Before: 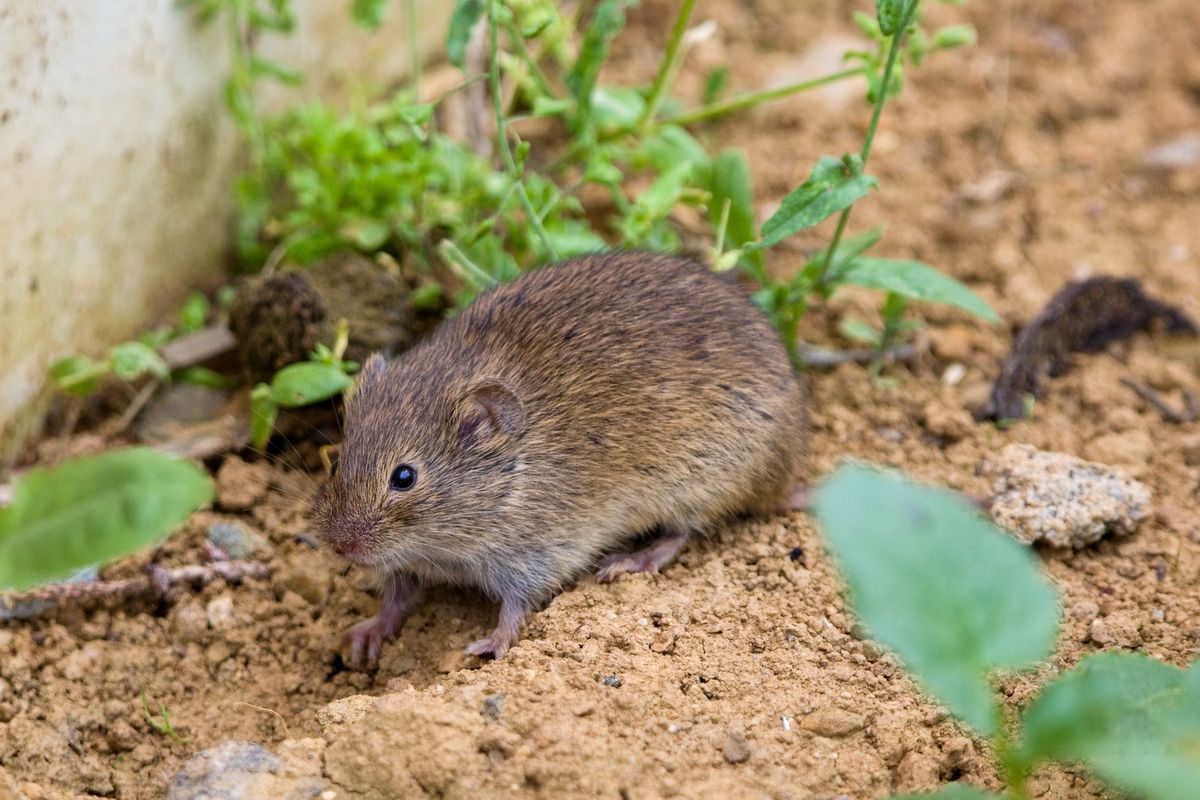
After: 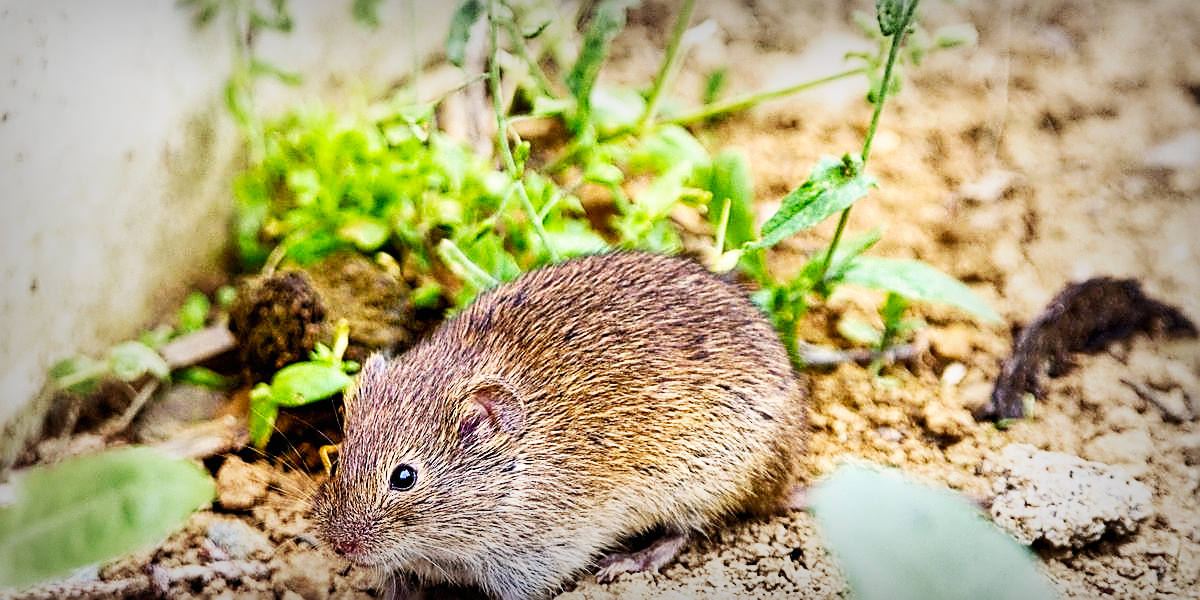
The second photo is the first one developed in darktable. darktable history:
vignetting: fall-off start 54.05%, automatic ratio true, width/height ratio 1.314, shape 0.225
crop: bottom 24.993%
shadows and highlights: highlights color adjustment 0.342%, low approximation 0.01, soften with gaussian
contrast brightness saturation: contrast 0.072, brightness 0.082, saturation 0.178
base curve: curves: ch0 [(0, 0) (0.007, 0.004) (0.027, 0.03) (0.046, 0.07) (0.207, 0.54) (0.442, 0.872) (0.673, 0.972) (1, 1)], preserve colors none
sharpen: radius 1.718, amount 1.297
exposure: black level correction 0.007, compensate highlight preservation false
